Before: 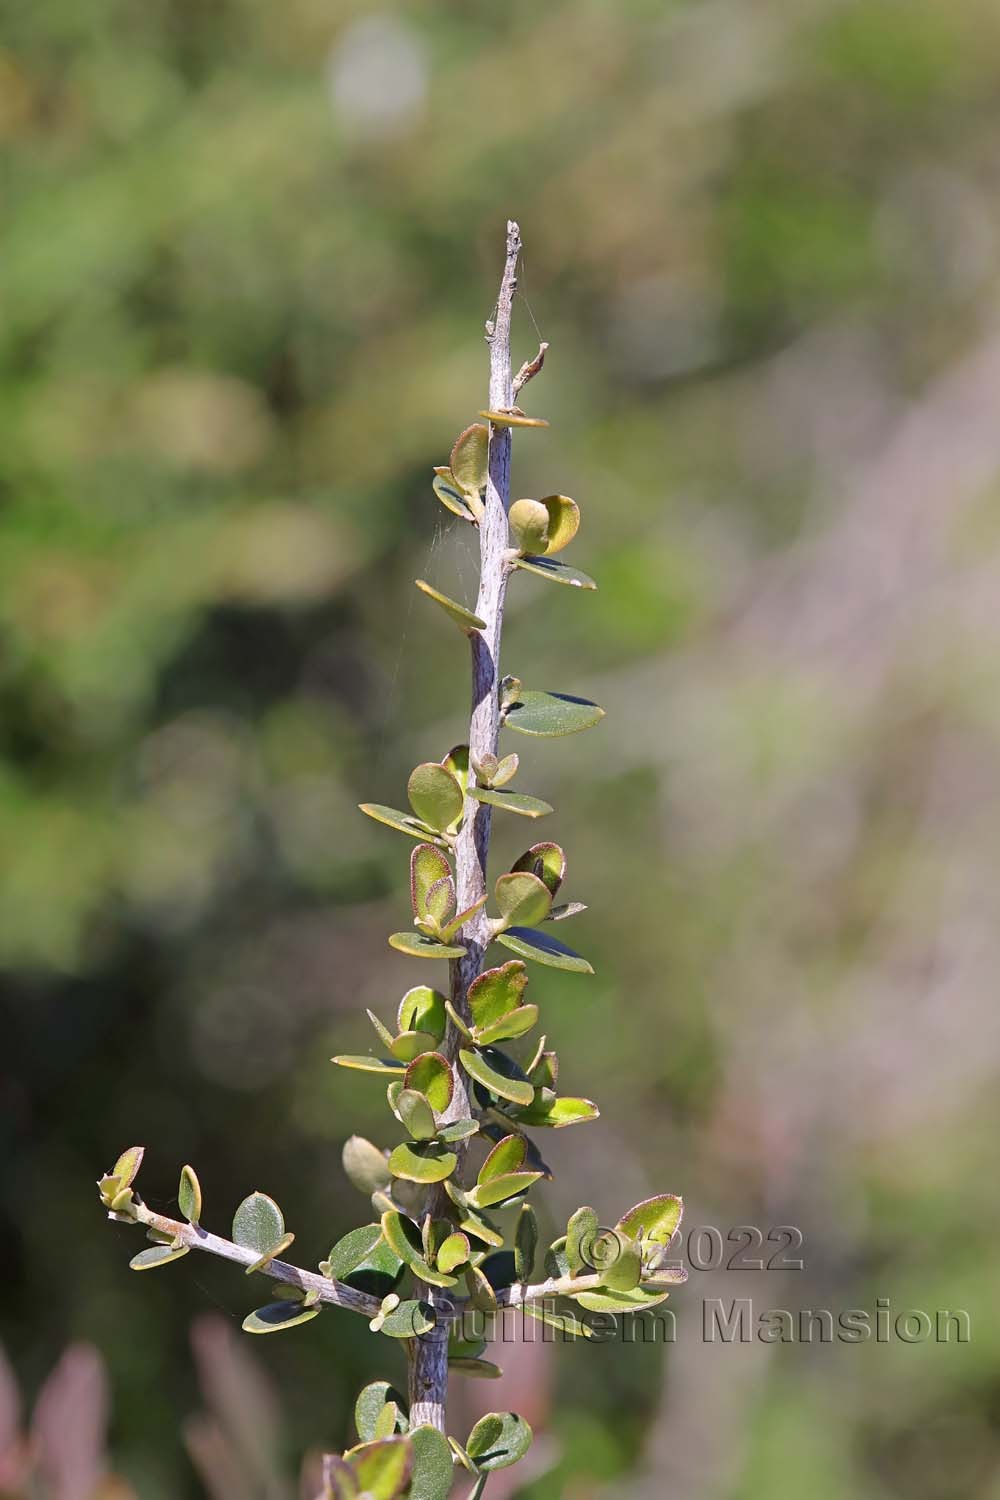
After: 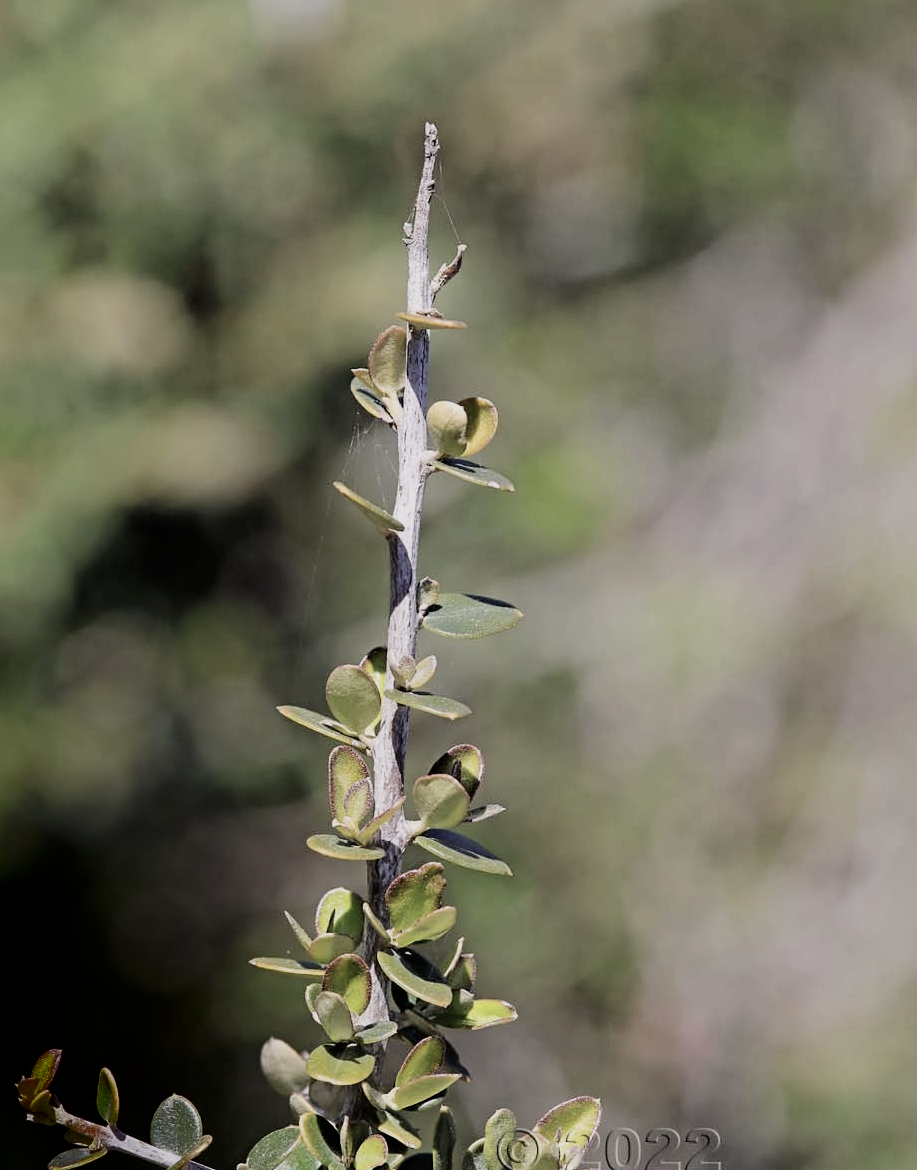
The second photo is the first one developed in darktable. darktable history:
filmic rgb: black relative exposure -5.14 EV, white relative exposure 3.99 EV, hardness 2.91, contrast 1.2, highlights saturation mix -28.83%
crop: left 8.25%, top 6.584%, bottom 15.375%
contrast brightness saturation: contrast 0.101, saturation -0.362
shadows and highlights: shadows -88.64, highlights -36.21, soften with gaussian
